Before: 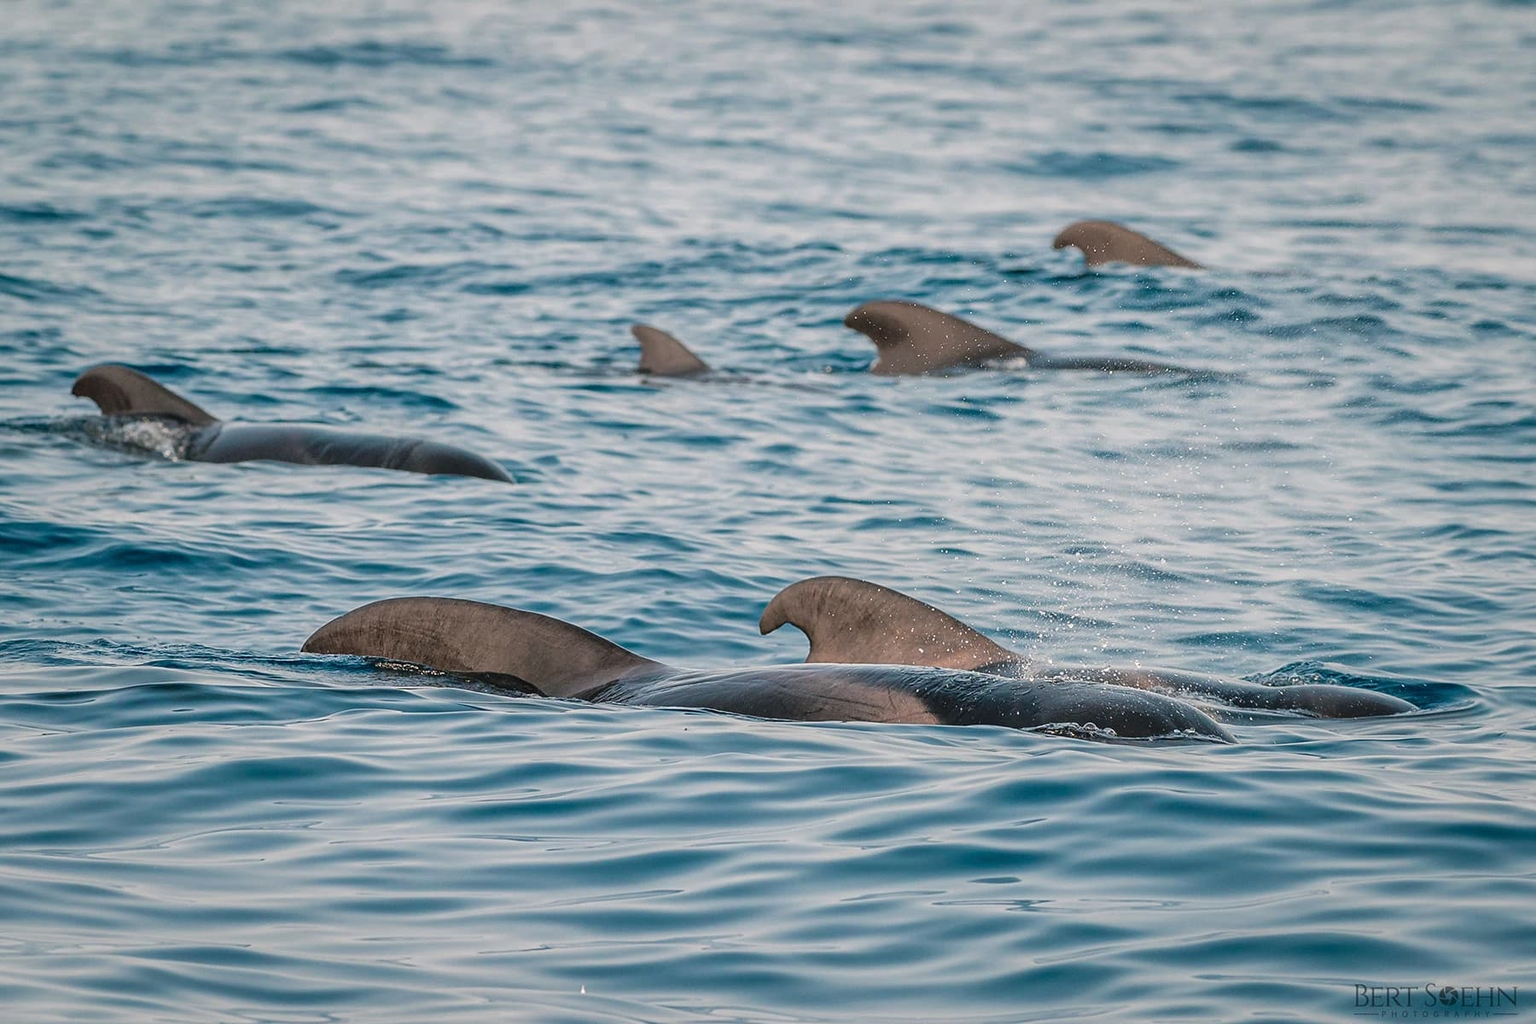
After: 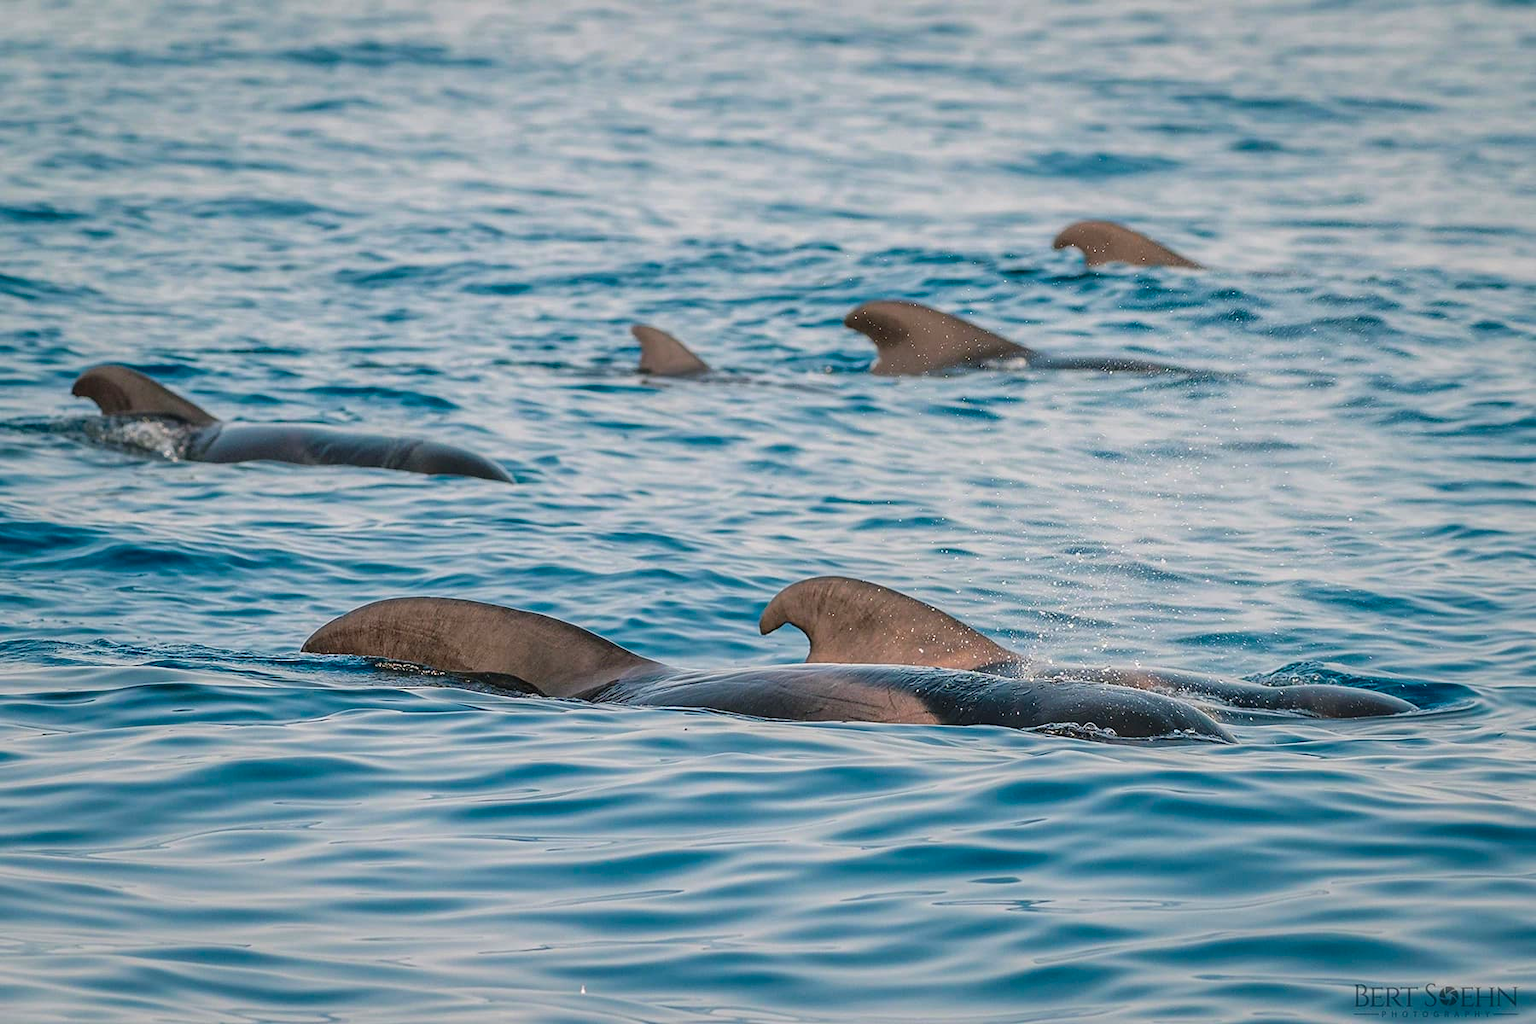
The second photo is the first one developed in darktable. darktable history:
color correction: highlights b* 0.009, saturation 1.32
